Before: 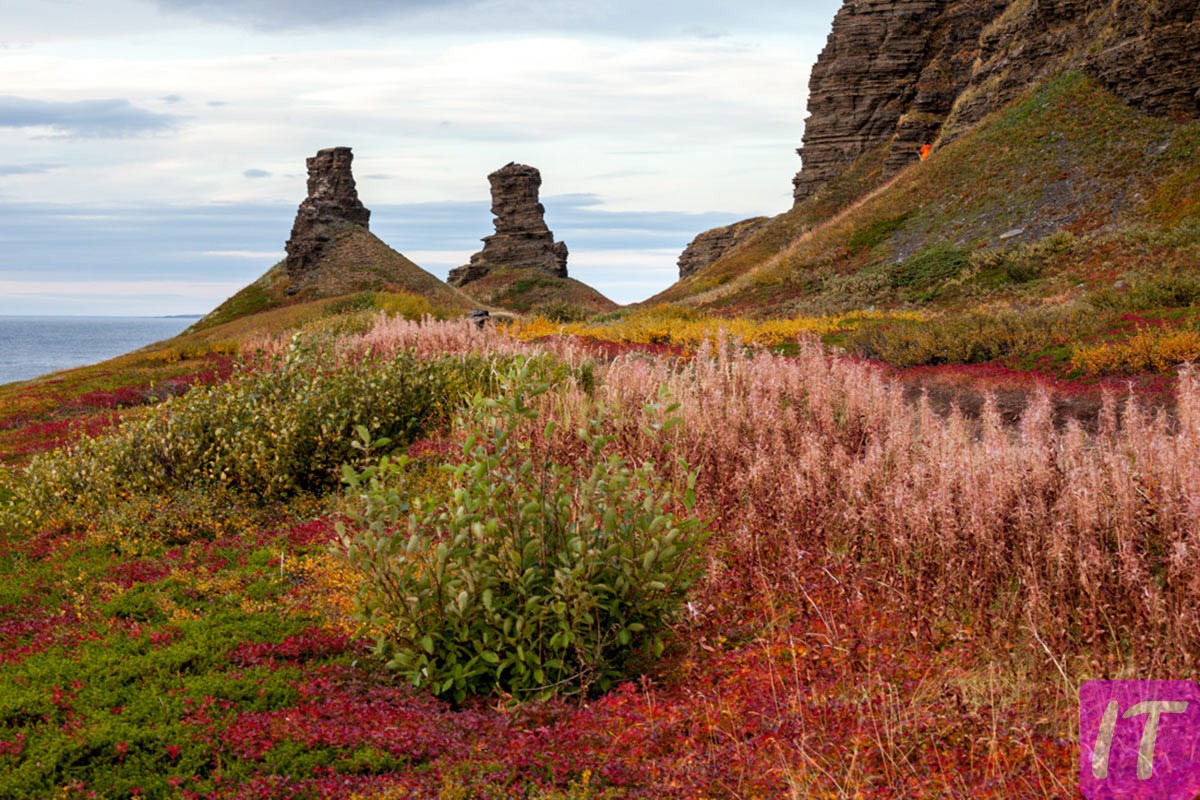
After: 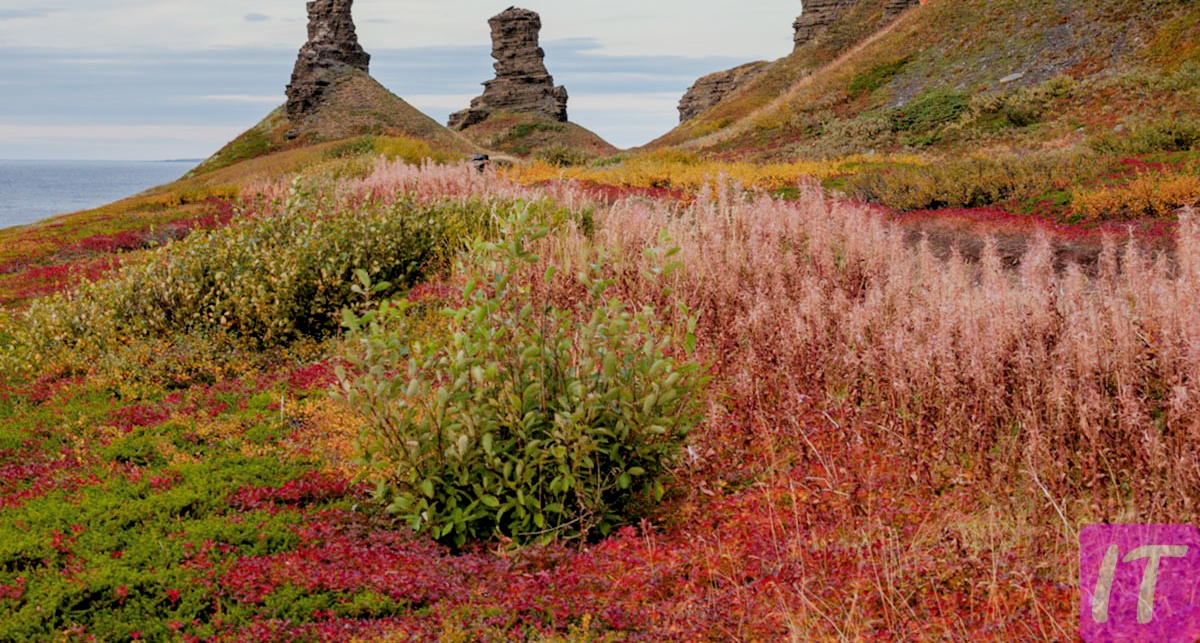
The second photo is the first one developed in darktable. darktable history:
exposure: black level correction 0.001, exposure 0.499 EV, compensate exposure bias true, compensate highlight preservation false
crop and rotate: top 19.616%
filmic rgb: black relative exposure -6.52 EV, white relative exposure 4.72 EV, hardness 3.14, contrast 0.81
